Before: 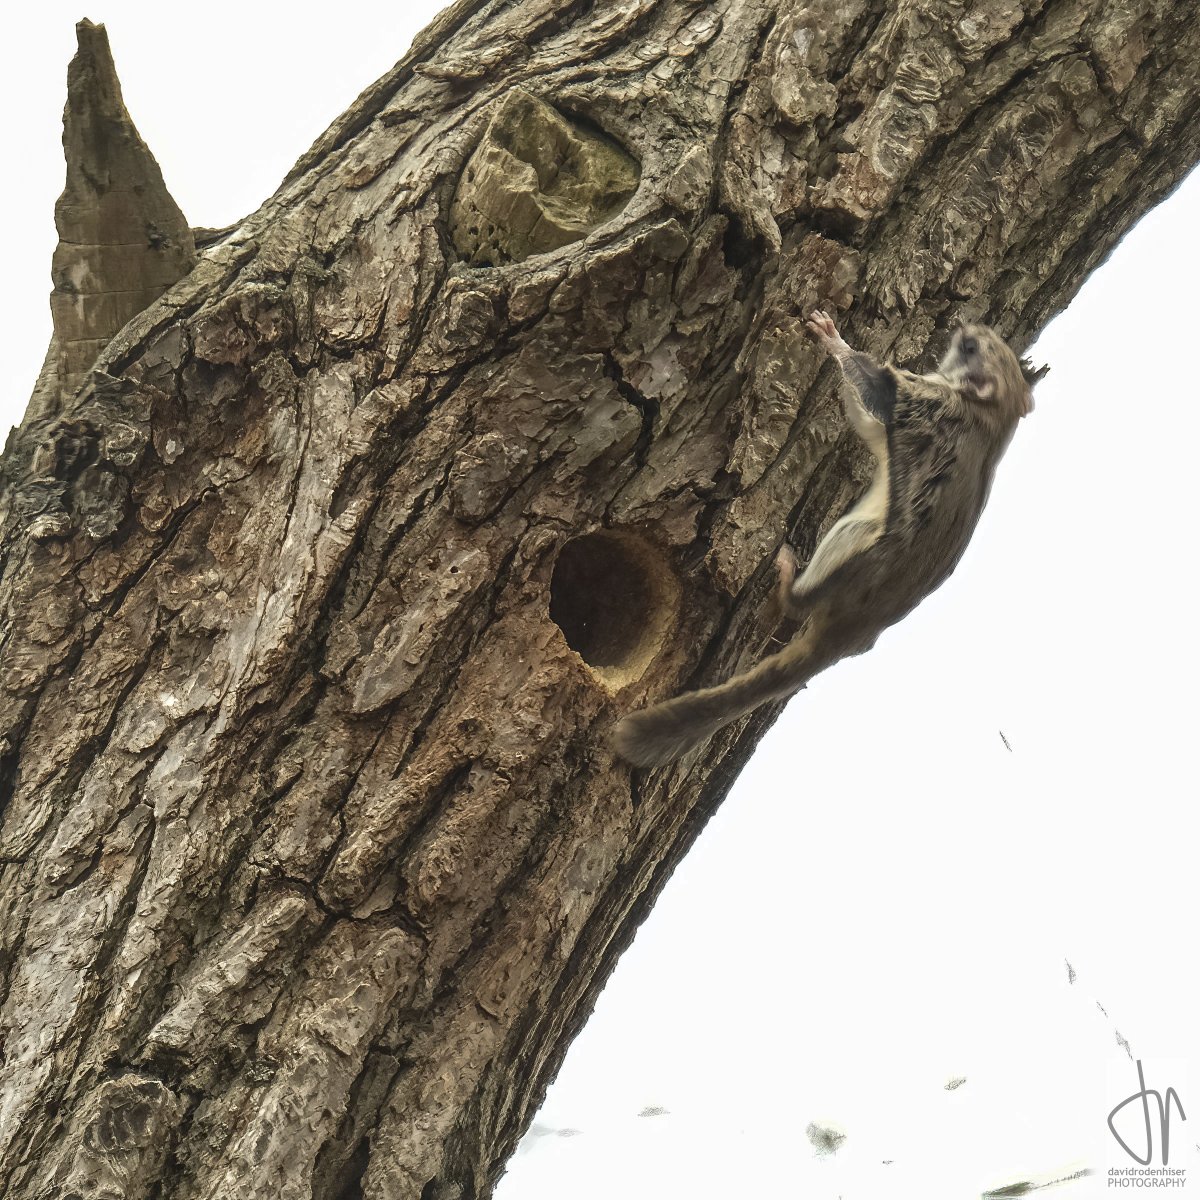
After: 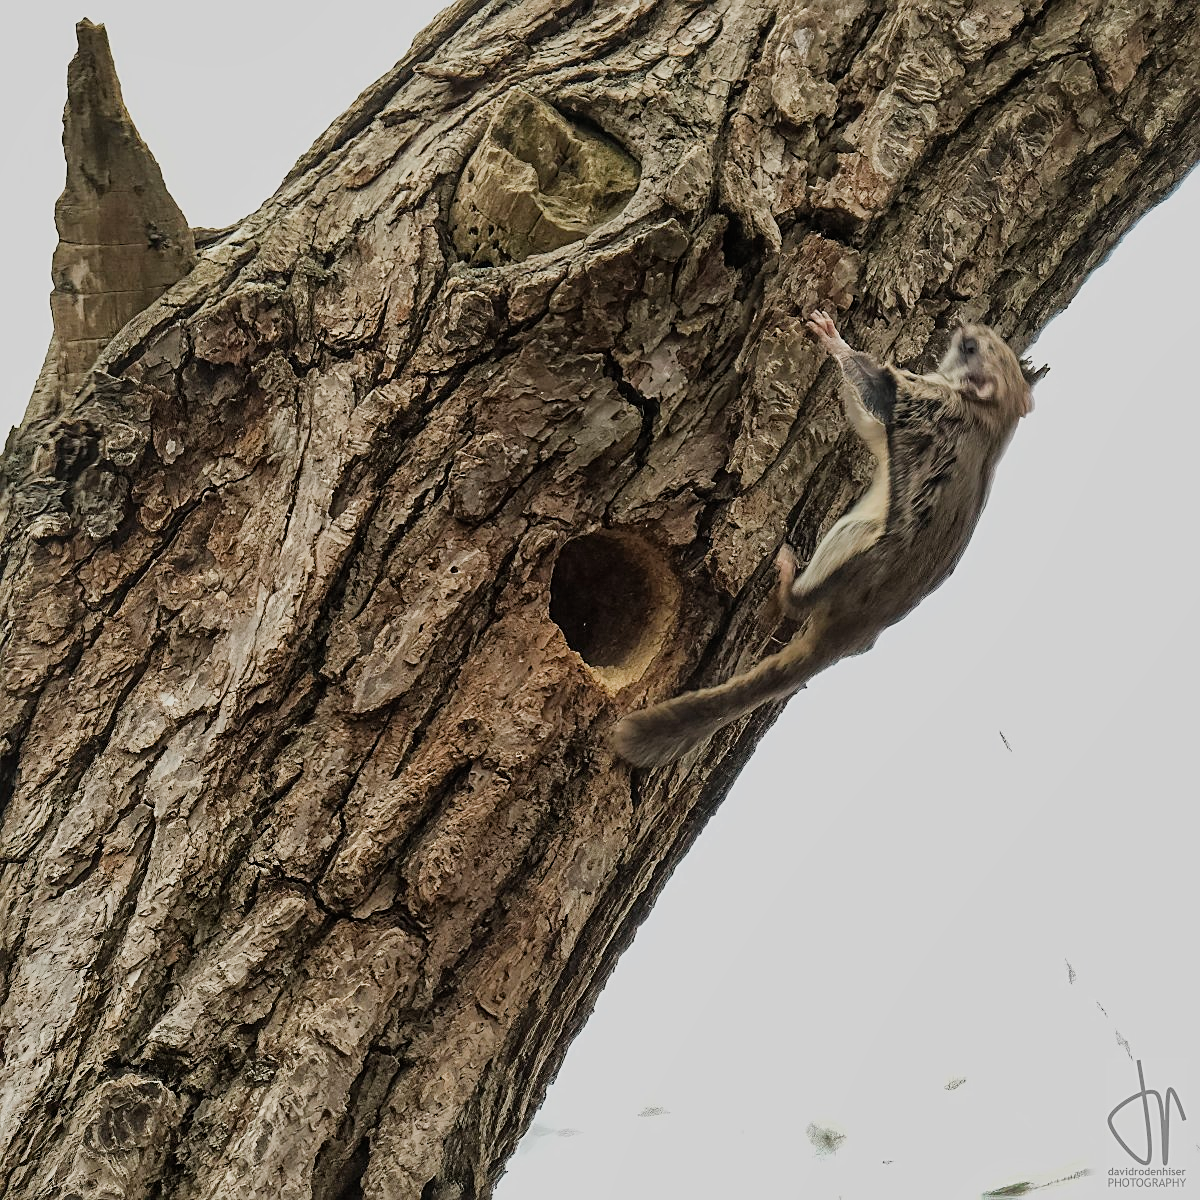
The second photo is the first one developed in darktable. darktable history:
shadows and highlights: shadows 4.48, highlights -16.5, soften with gaussian
filmic rgb: black relative exposure -7.65 EV, white relative exposure 4.56 EV, hardness 3.61
sharpen: on, module defaults
